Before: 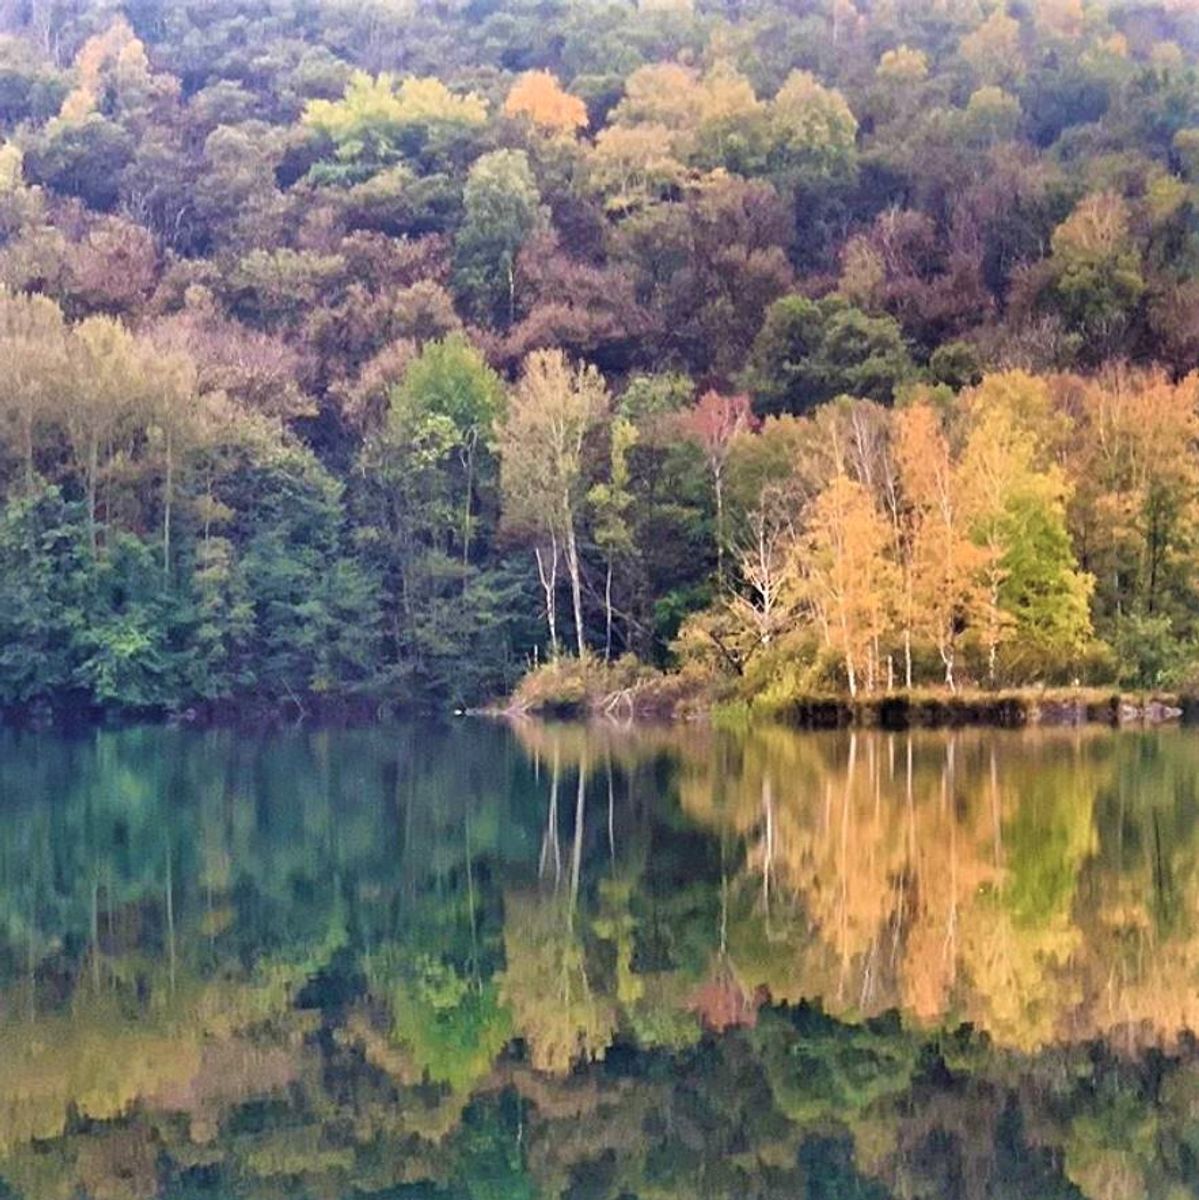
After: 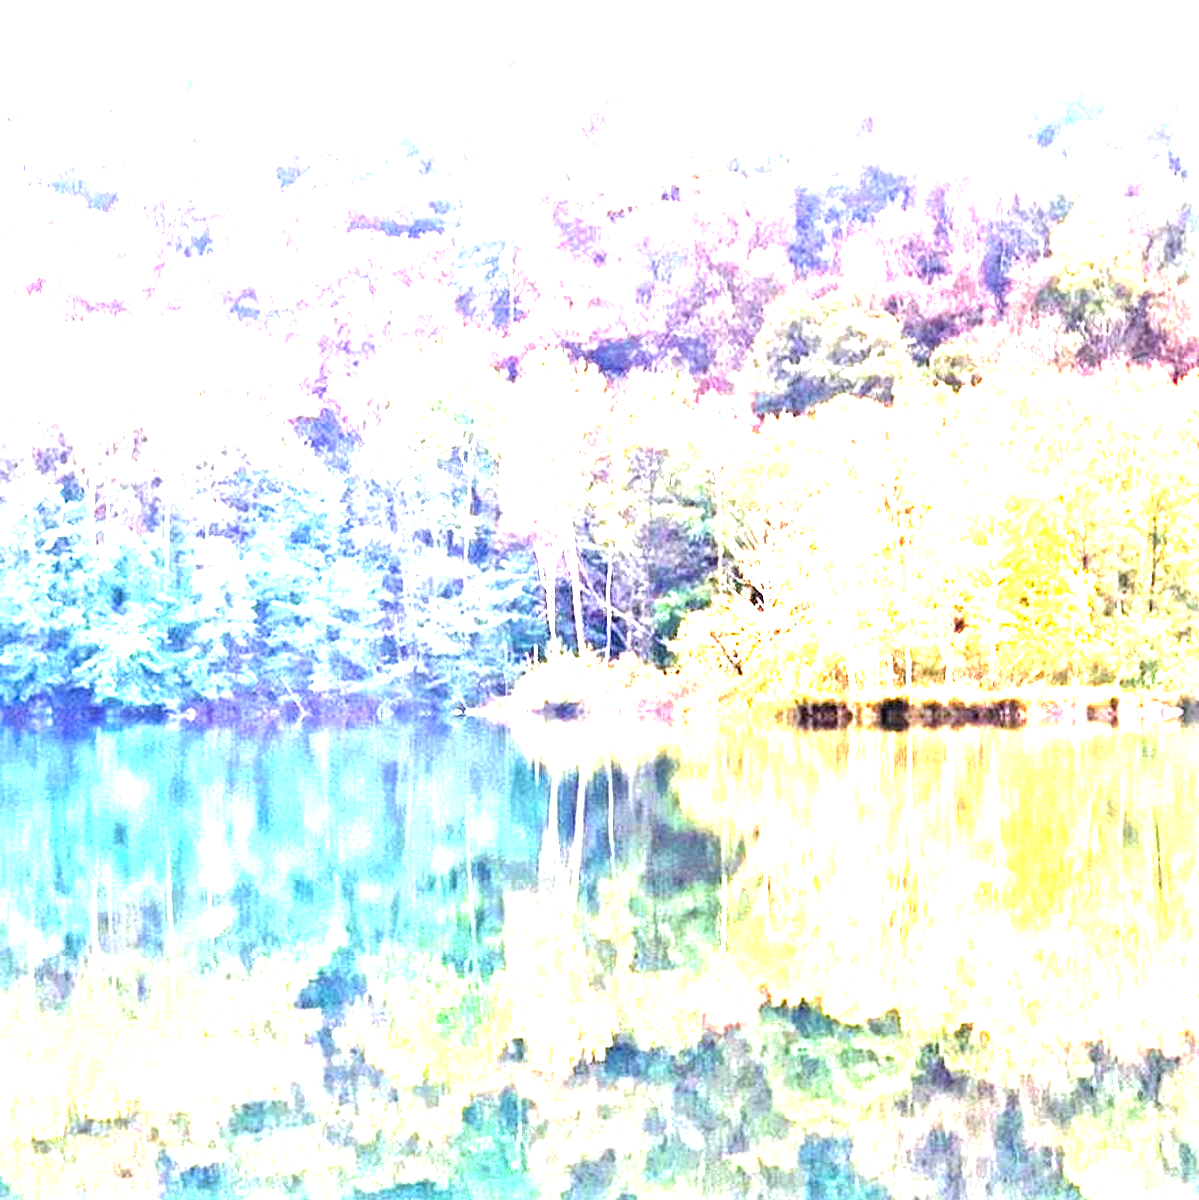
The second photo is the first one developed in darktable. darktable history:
levels: levels [0, 0.281, 0.562]
exposure: black level correction 0, exposure 1.4 EV, compensate highlight preservation false
